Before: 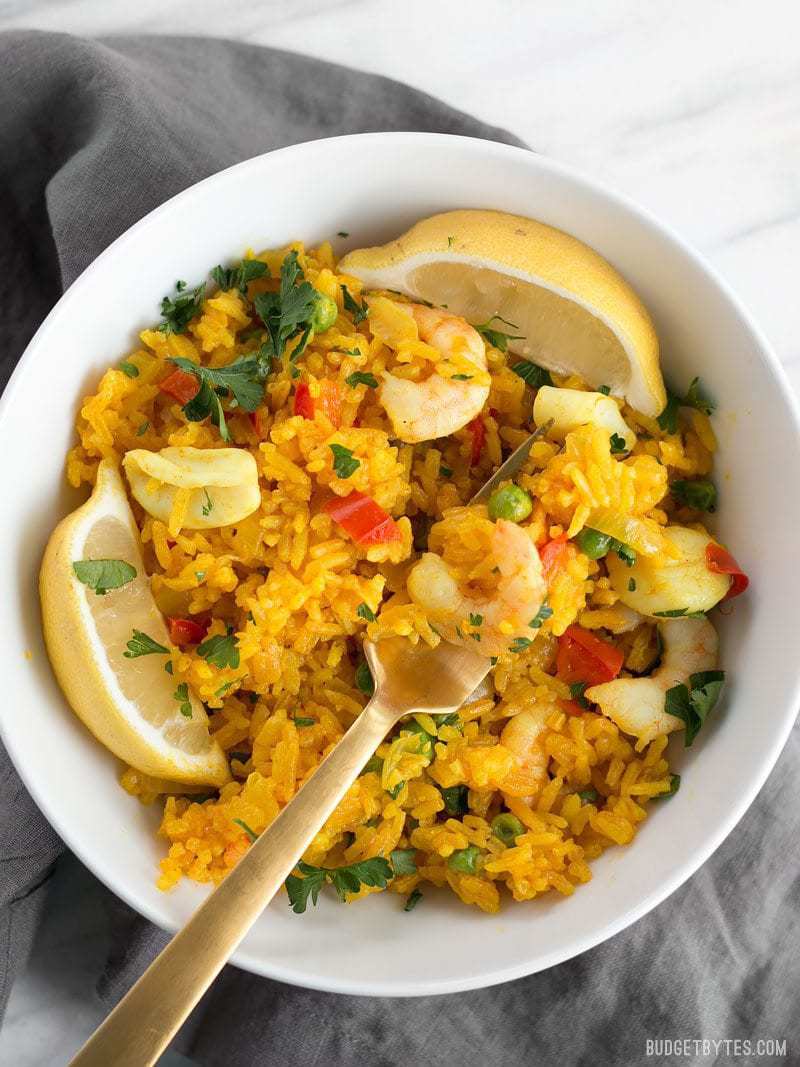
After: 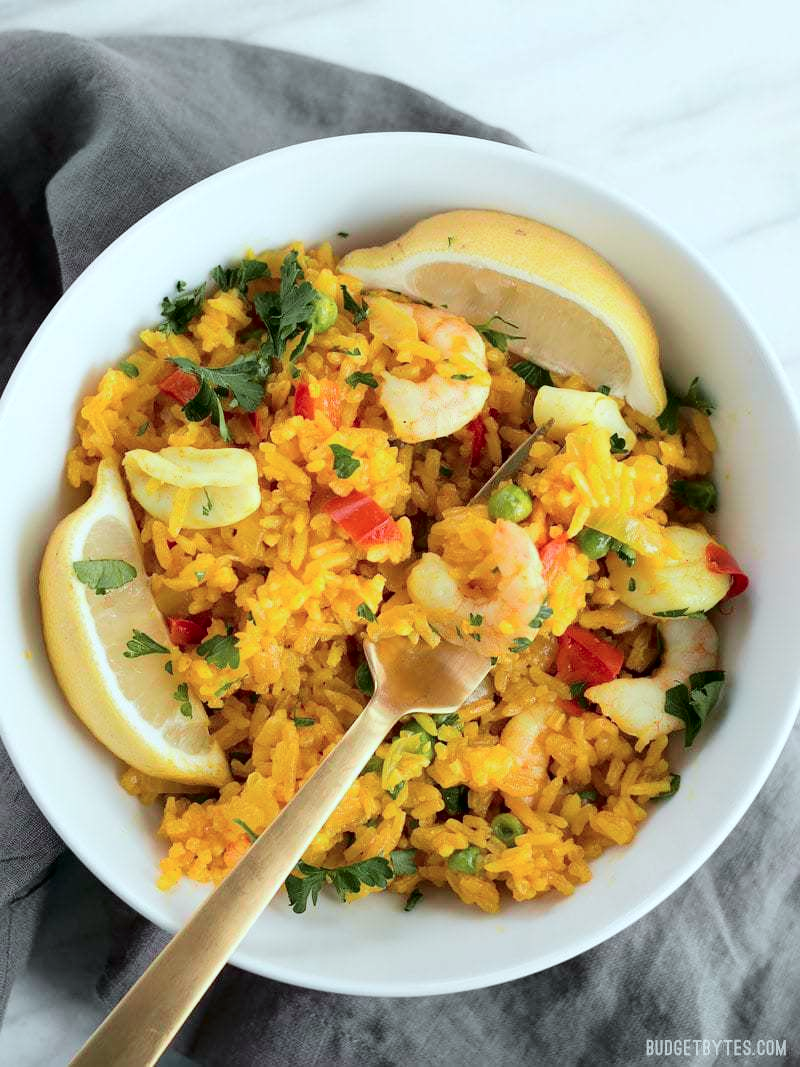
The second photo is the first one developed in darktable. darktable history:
white balance: red 0.925, blue 1.046
tone curve: curves: ch0 [(0.003, 0) (0.066, 0.023) (0.149, 0.094) (0.264, 0.238) (0.395, 0.421) (0.517, 0.56) (0.688, 0.743) (0.813, 0.846) (1, 1)]; ch1 [(0, 0) (0.164, 0.115) (0.337, 0.332) (0.39, 0.398) (0.464, 0.461) (0.501, 0.5) (0.521, 0.535) (0.571, 0.588) (0.652, 0.681) (0.733, 0.749) (0.811, 0.796) (1, 1)]; ch2 [(0, 0) (0.337, 0.382) (0.464, 0.476) (0.501, 0.502) (0.527, 0.54) (0.556, 0.567) (0.6, 0.59) (0.687, 0.675) (1, 1)], color space Lab, independent channels, preserve colors none
